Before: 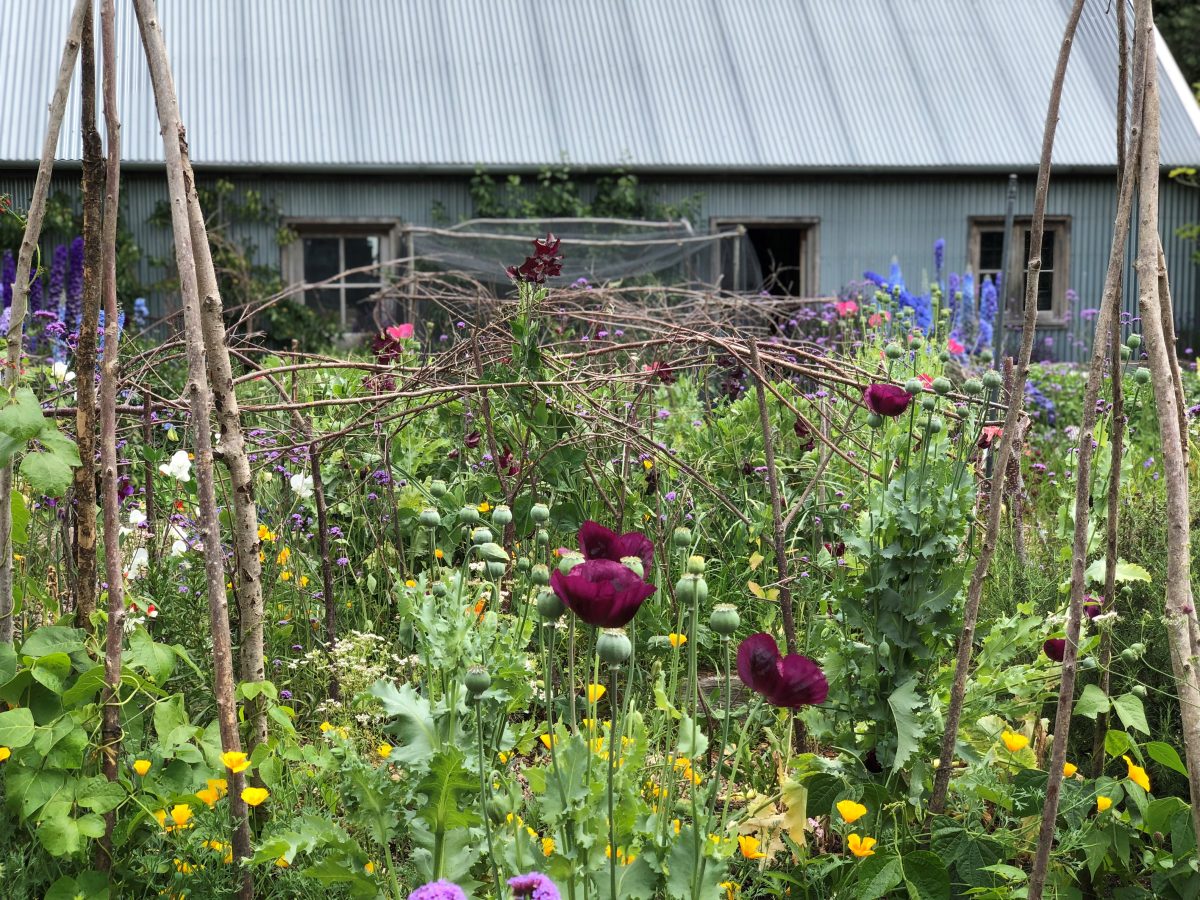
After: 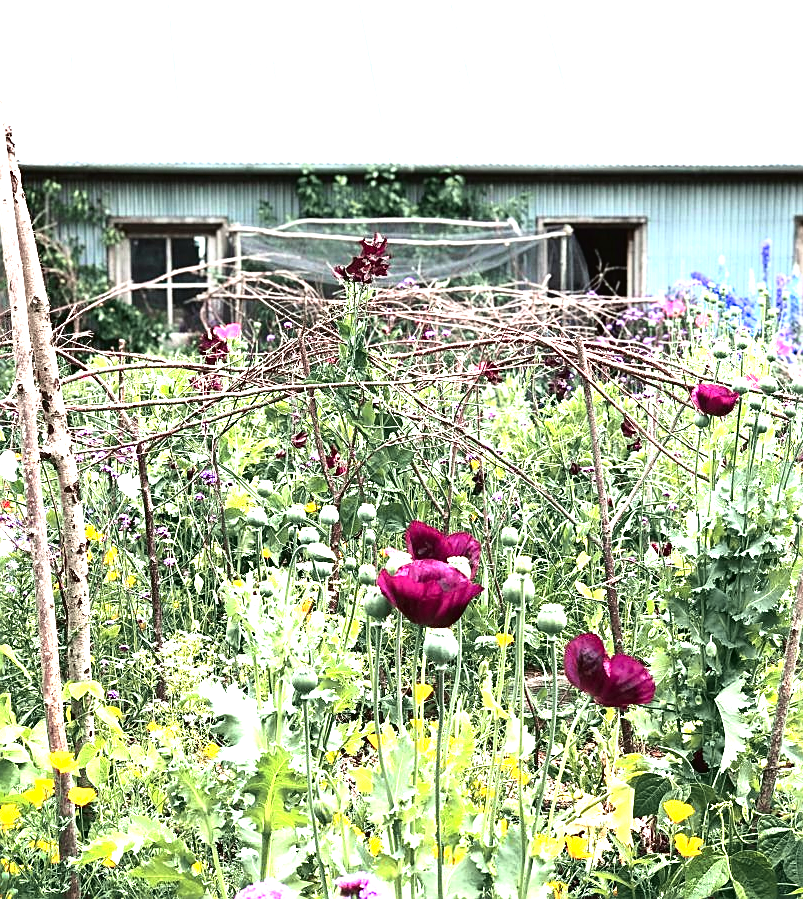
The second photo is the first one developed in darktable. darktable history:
tone equalizer: -8 EV -0.771 EV, -7 EV -0.702 EV, -6 EV -0.632 EV, -5 EV -0.371 EV, -3 EV 0.394 EV, -2 EV 0.6 EV, -1 EV 0.693 EV, +0 EV 0.744 EV, edges refinement/feathering 500, mask exposure compensation -1.57 EV, preserve details no
exposure: black level correction 0, exposure 1.2 EV, compensate highlight preservation false
sharpen: on, module defaults
tone curve: curves: ch0 [(0, 0.021) (0.059, 0.053) (0.197, 0.191) (0.32, 0.311) (0.495, 0.505) (0.725, 0.731) (0.89, 0.919) (1, 1)]; ch1 [(0, 0) (0.094, 0.081) (0.285, 0.299) (0.401, 0.424) (0.453, 0.439) (0.495, 0.496) (0.54, 0.55) (0.615, 0.637) (0.657, 0.683) (1, 1)]; ch2 [(0, 0) (0.257, 0.217) (0.43, 0.421) (0.498, 0.507) (0.547, 0.539) (0.595, 0.56) (0.644, 0.599) (1, 1)], color space Lab, independent channels, preserve colors none
crop and rotate: left 14.436%, right 18.61%
